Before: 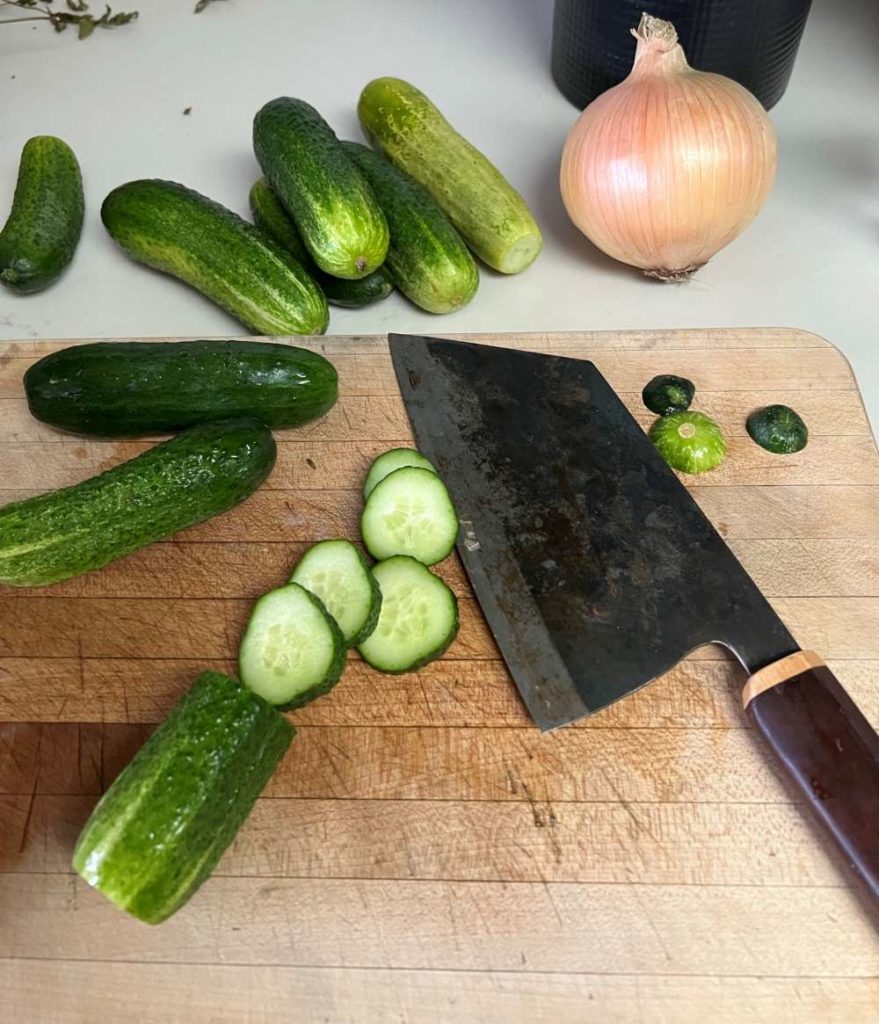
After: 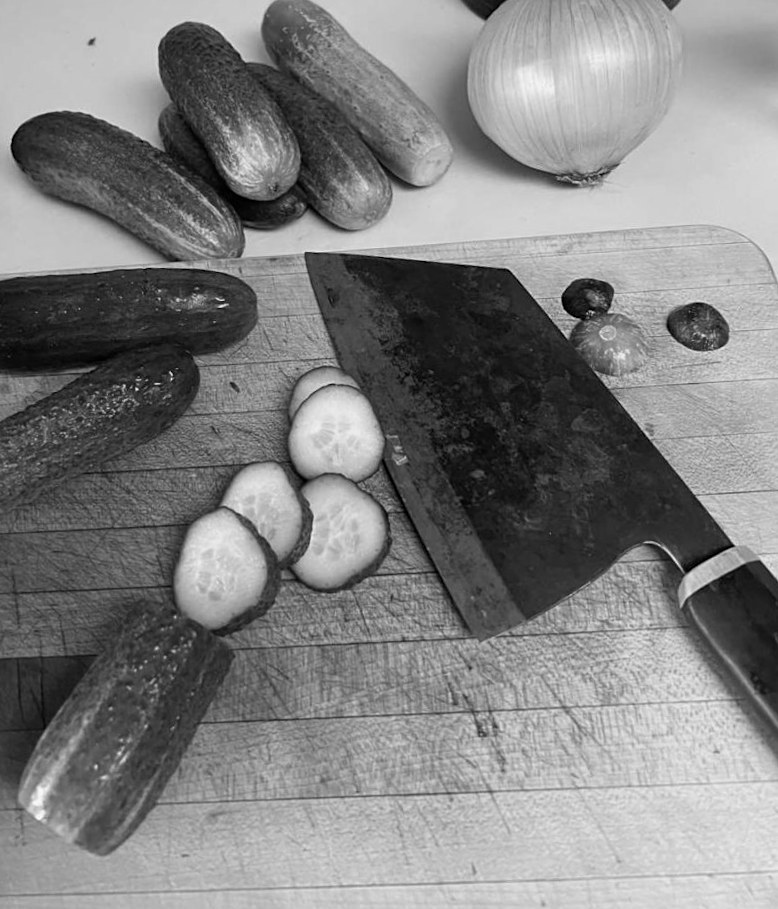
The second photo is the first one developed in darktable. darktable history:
color calibration: output gray [0.21, 0.42, 0.37, 0], x 0.342, y 0.356, temperature 5153.75 K, saturation algorithm version 1 (2020)
color balance rgb: perceptual saturation grading › global saturation 0.944%, global vibrance 20%
sharpen: amount 0.206
tone equalizer: on, module defaults
crop and rotate: angle 3.14°, left 5.864%, top 5.695%
